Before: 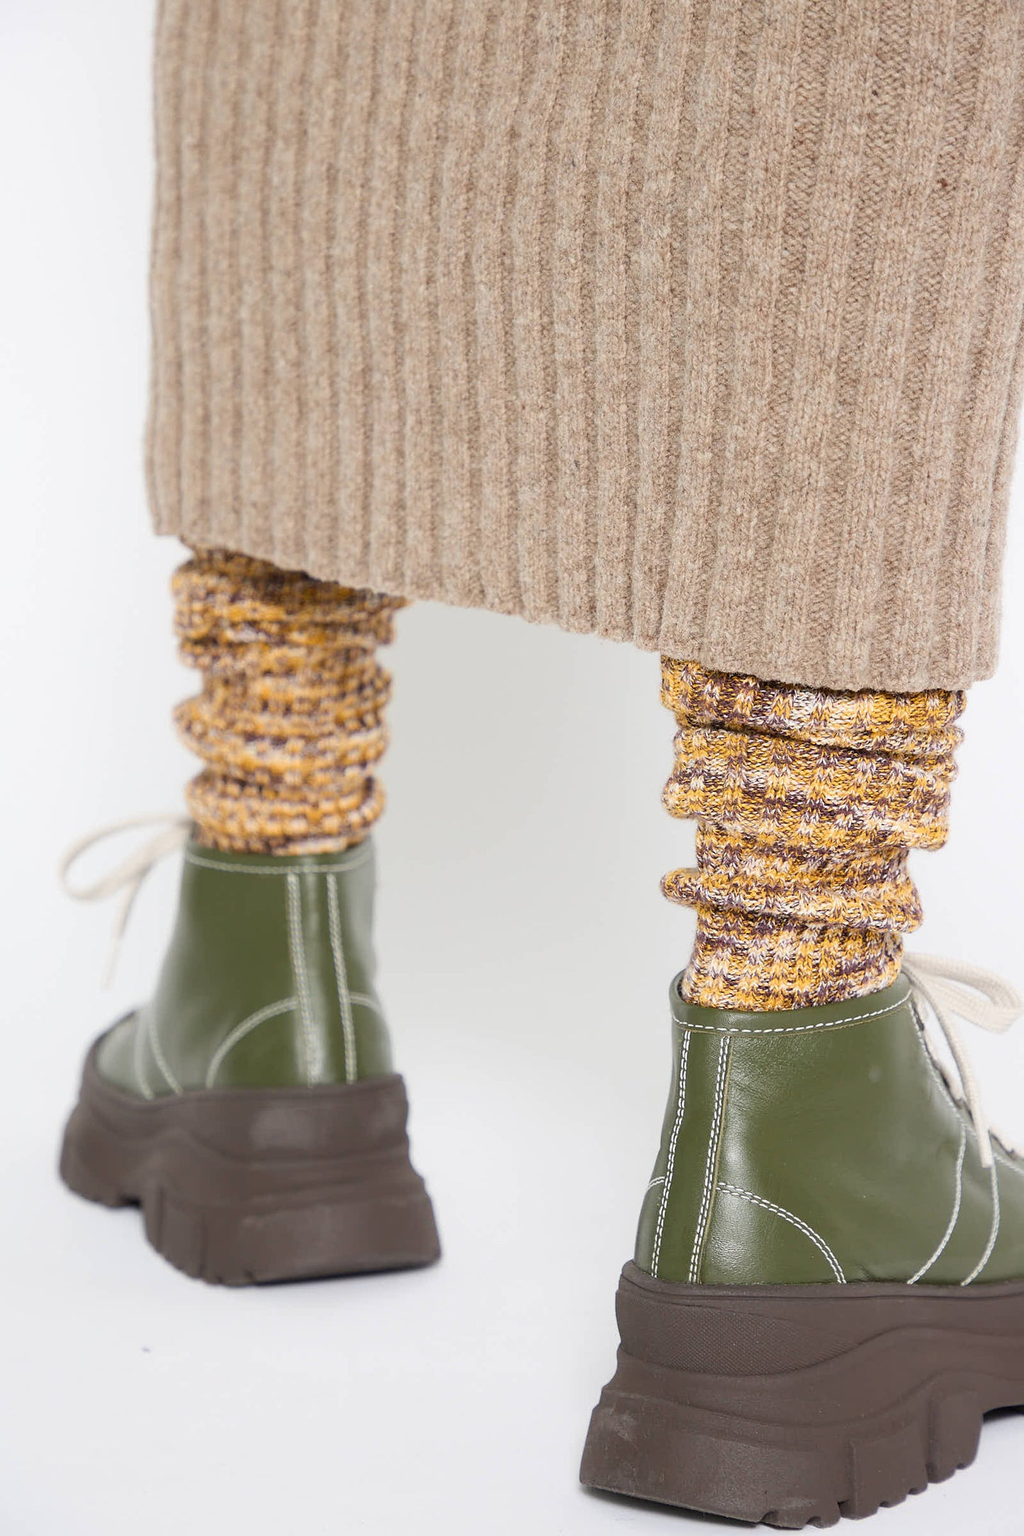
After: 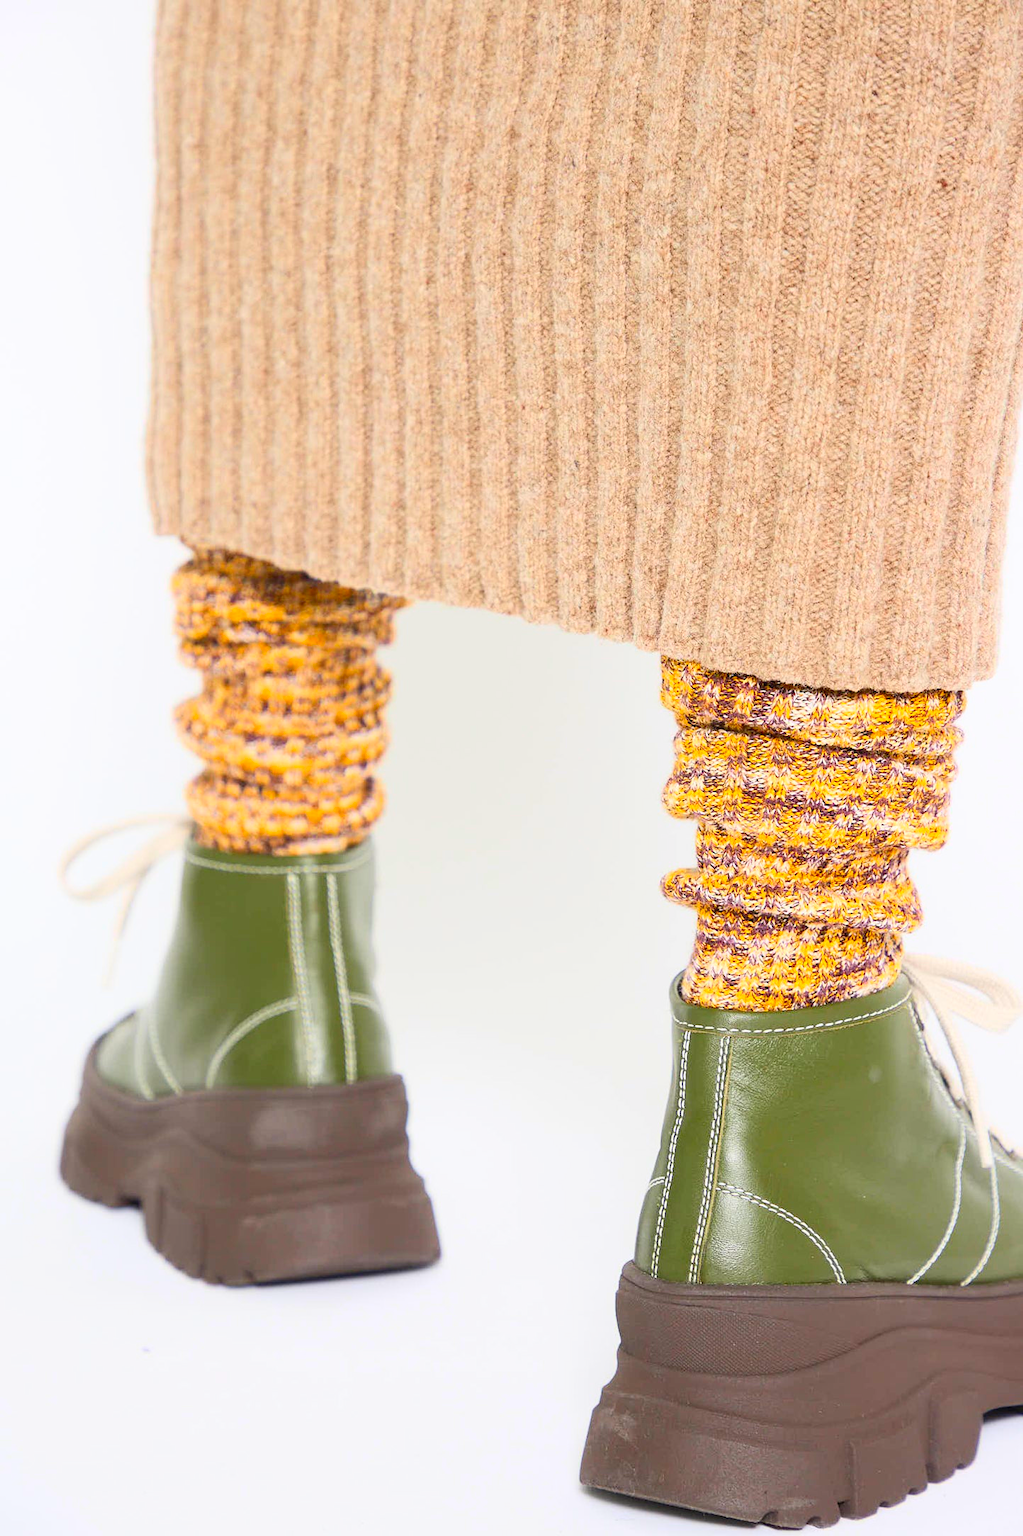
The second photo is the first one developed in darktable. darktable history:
contrast brightness saturation: contrast 0.201, brightness 0.195, saturation 0.797
